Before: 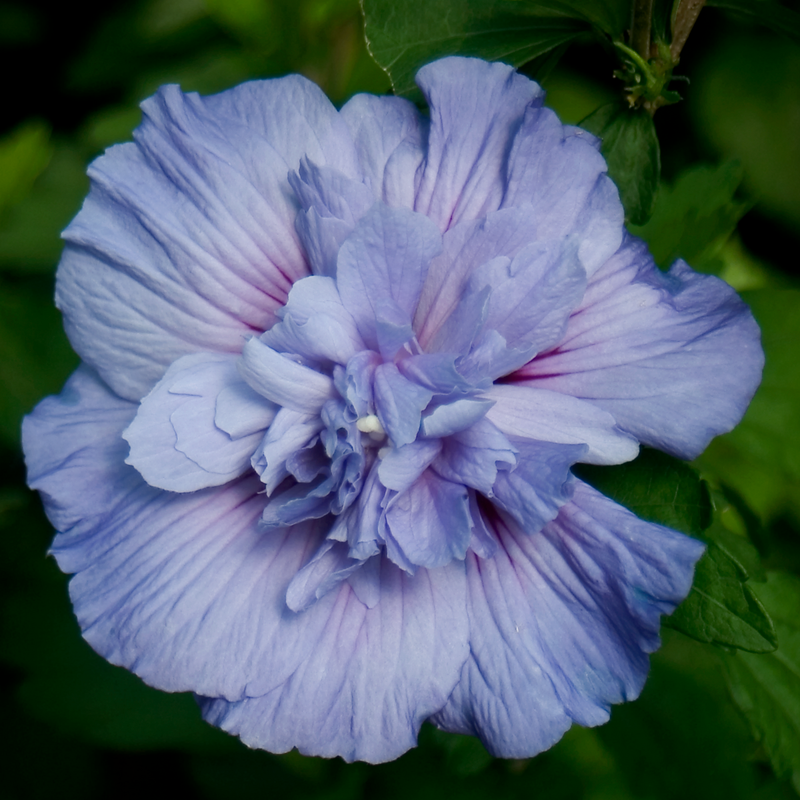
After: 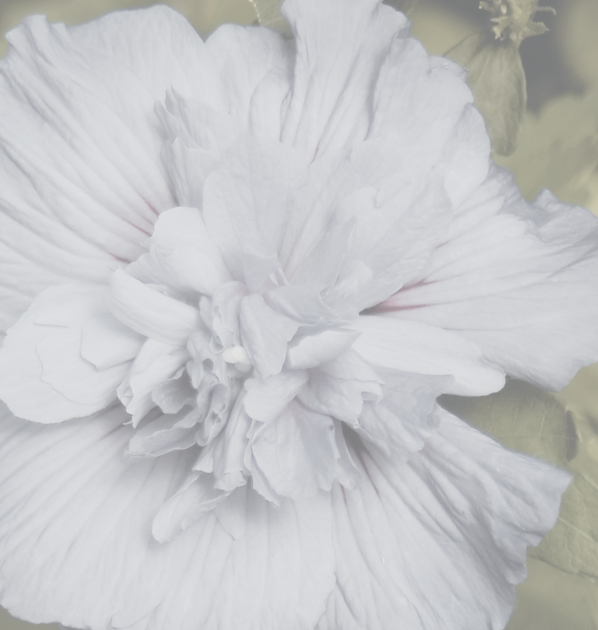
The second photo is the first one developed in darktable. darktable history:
shadows and highlights: shadows 43.06, highlights 6.94
tone curve: curves: ch0 [(0, 0) (0.071, 0.058) (0.266, 0.268) (0.498, 0.542) (0.766, 0.807) (1, 0.983)]; ch1 [(0, 0) (0.346, 0.307) (0.408, 0.387) (0.463, 0.465) (0.482, 0.493) (0.502, 0.499) (0.517, 0.505) (0.55, 0.554) (0.597, 0.61) (0.651, 0.698) (1, 1)]; ch2 [(0, 0) (0.346, 0.34) (0.434, 0.46) (0.485, 0.494) (0.5, 0.498) (0.509, 0.517) (0.526, 0.539) (0.583, 0.603) (0.625, 0.659) (1, 1)], color space Lab, independent channels, preserve colors none
contrast brightness saturation: contrast -0.32, brightness 0.75, saturation -0.78
crop: left 16.768%, top 8.653%, right 8.362%, bottom 12.485%
